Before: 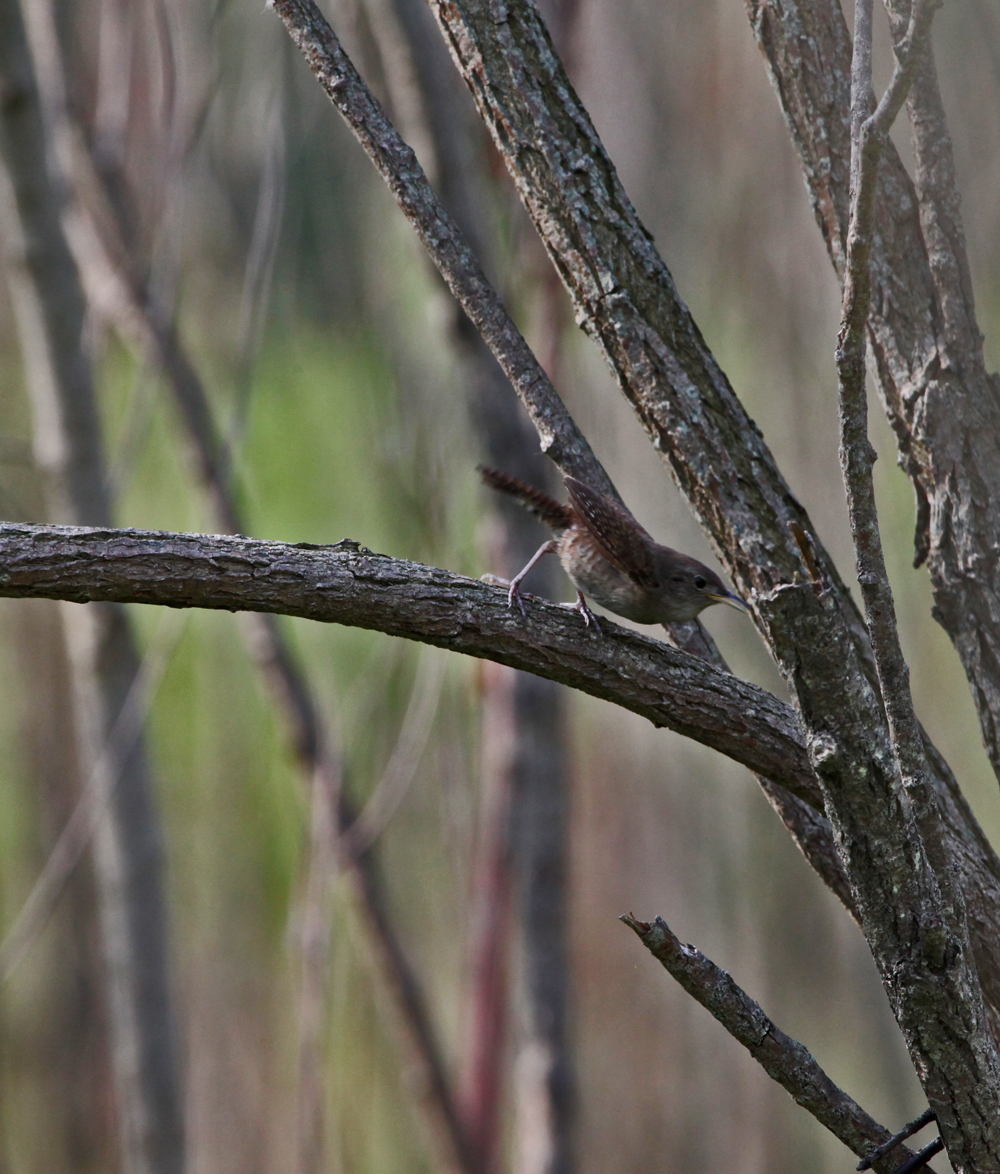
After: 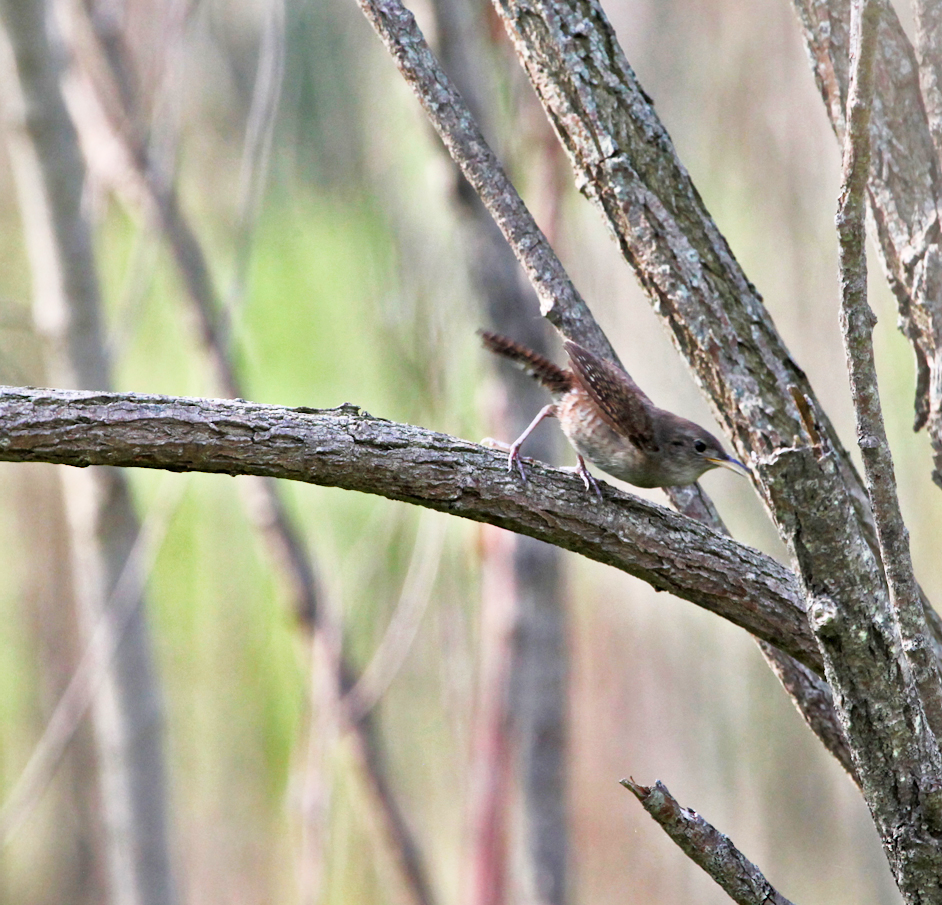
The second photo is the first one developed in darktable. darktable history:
crop and rotate: angle 0.03°, top 11.643%, right 5.651%, bottom 11.189%
filmic rgb: white relative exposure 3.9 EV, hardness 4.26
exposure: black level correction 0.001, exposure 1.84 EV, compensate highlight preservation false
